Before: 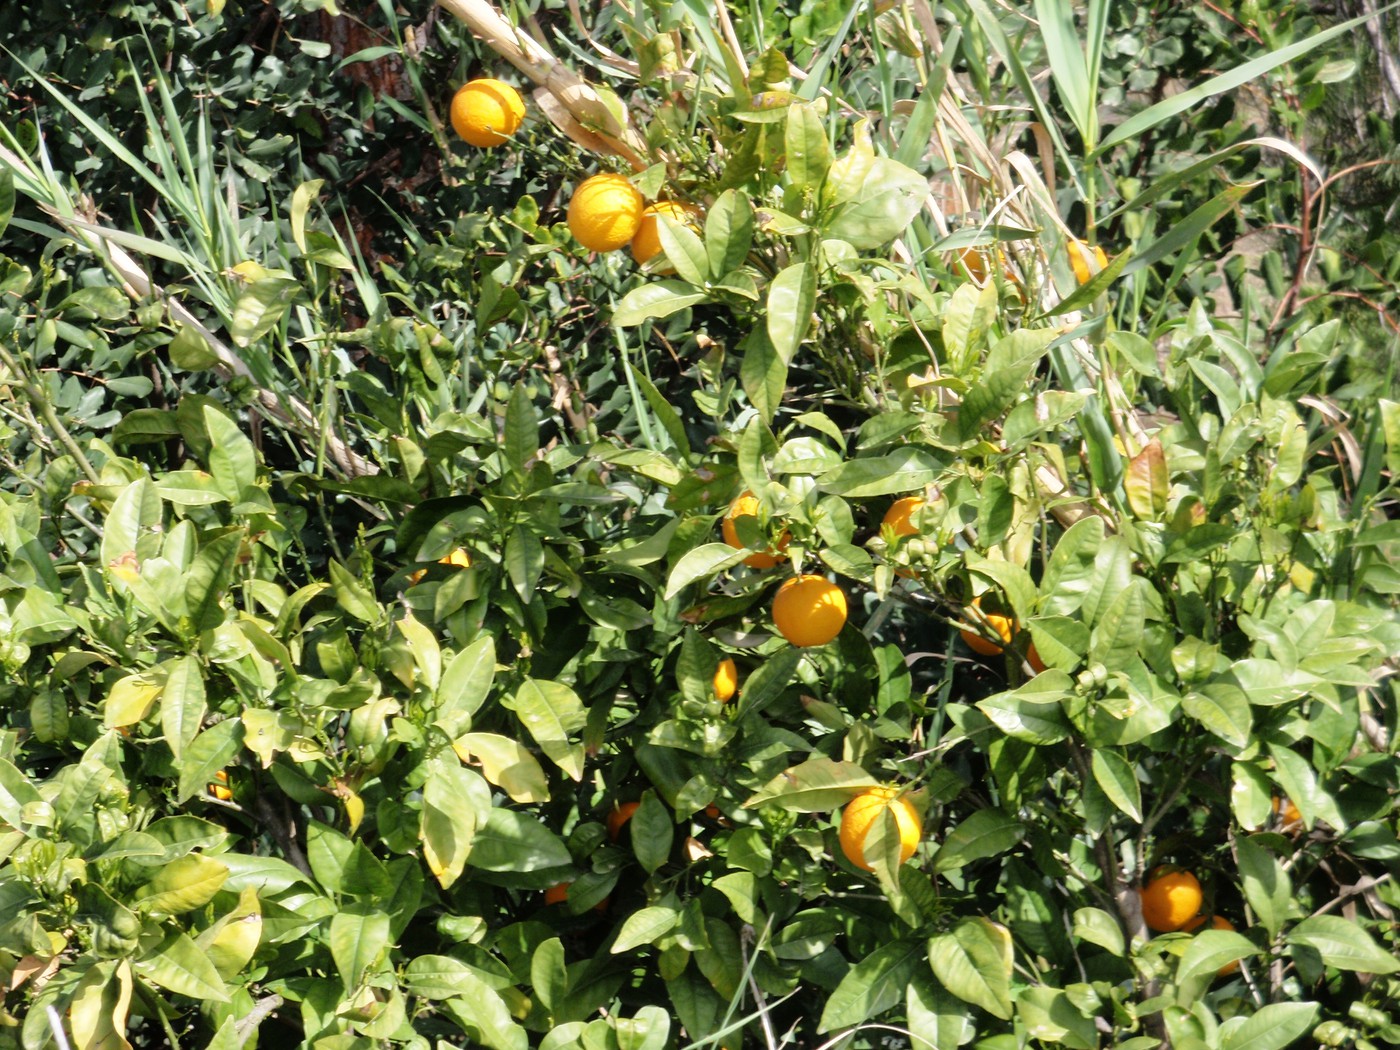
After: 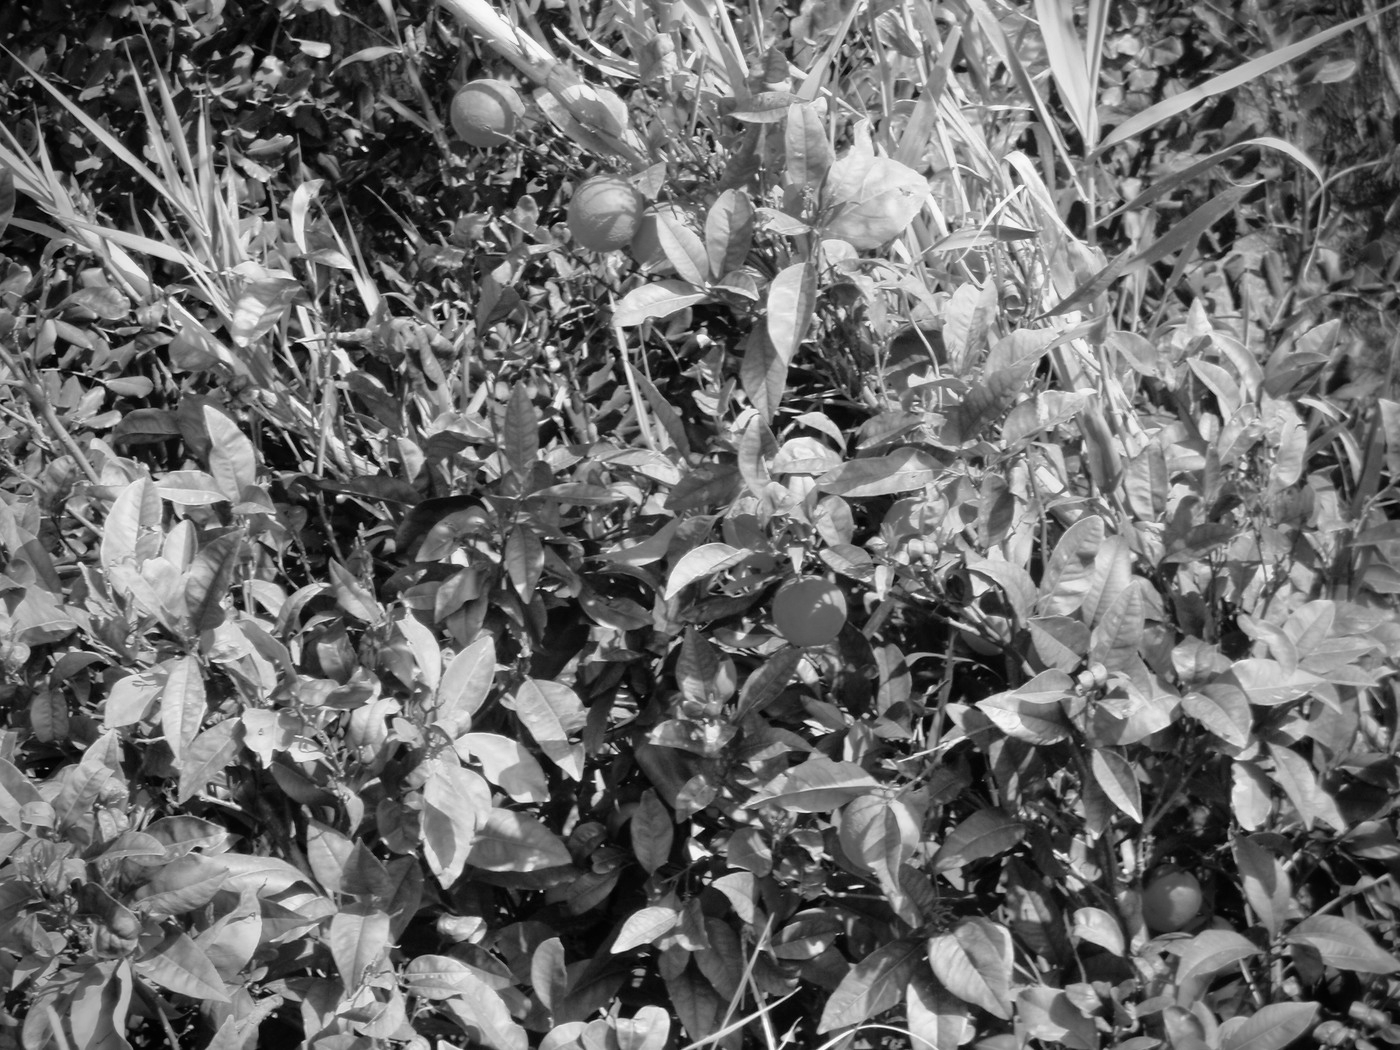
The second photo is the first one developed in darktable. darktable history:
monochrome: a -11.7, b 1.62, size 0.5, highlights 0.38
vignetting: fall-off radius 31.48%, brightness -0.472
